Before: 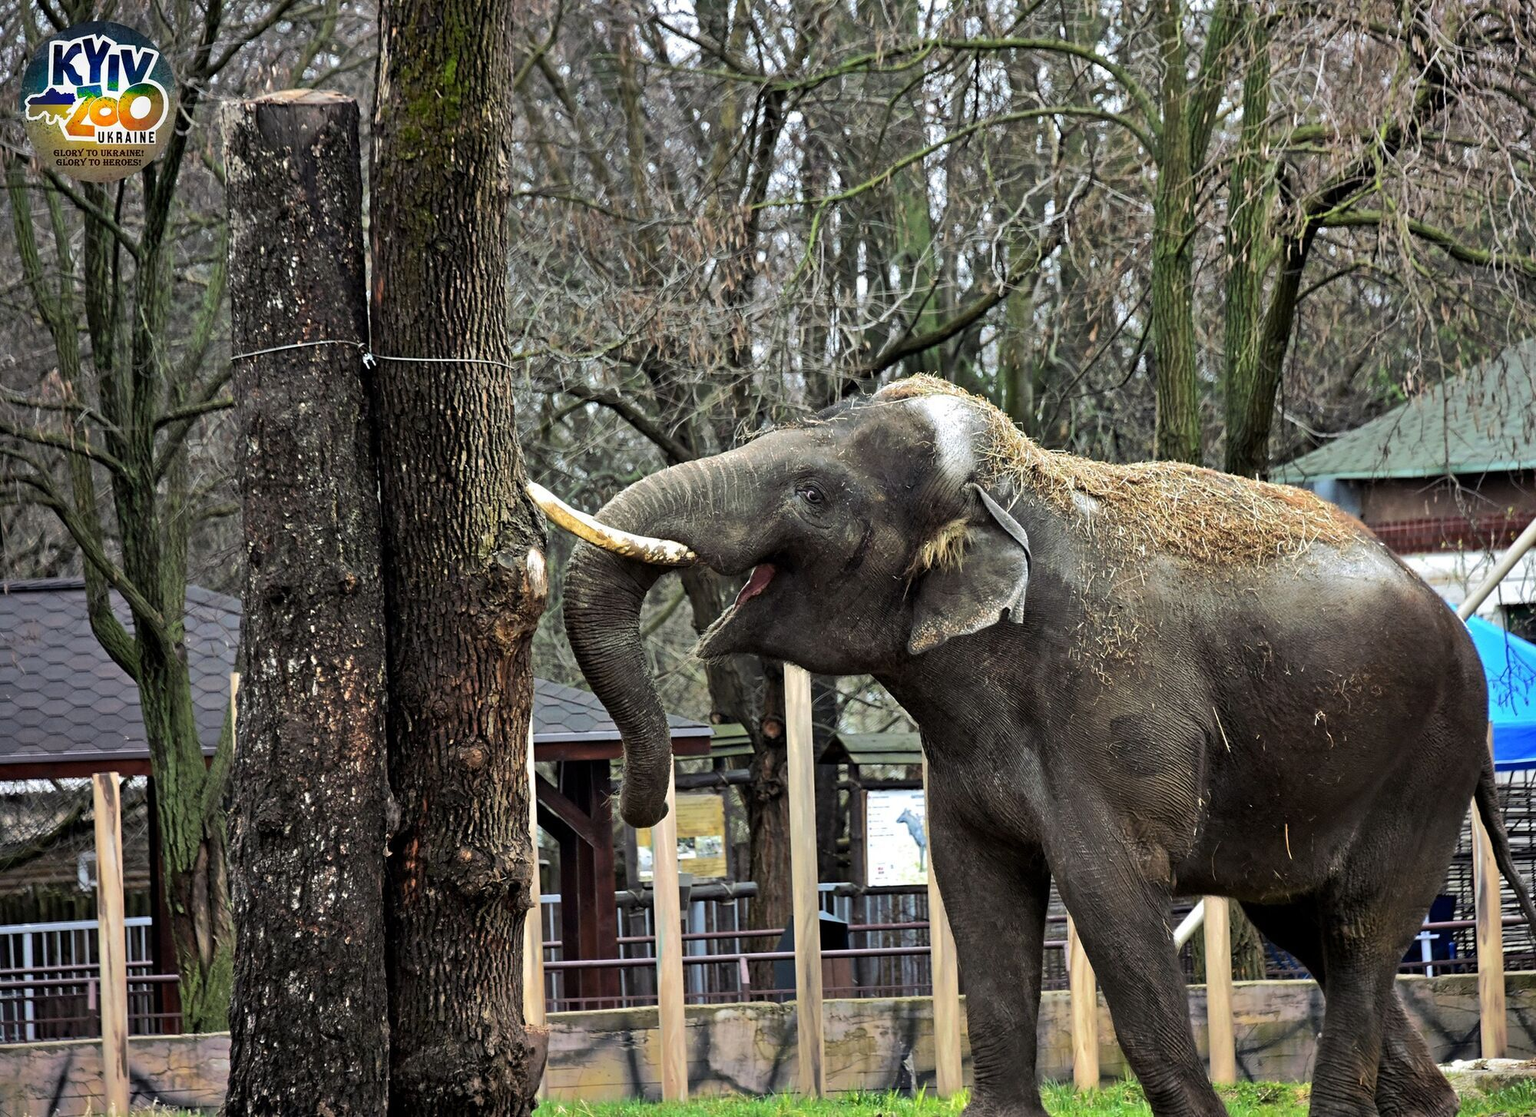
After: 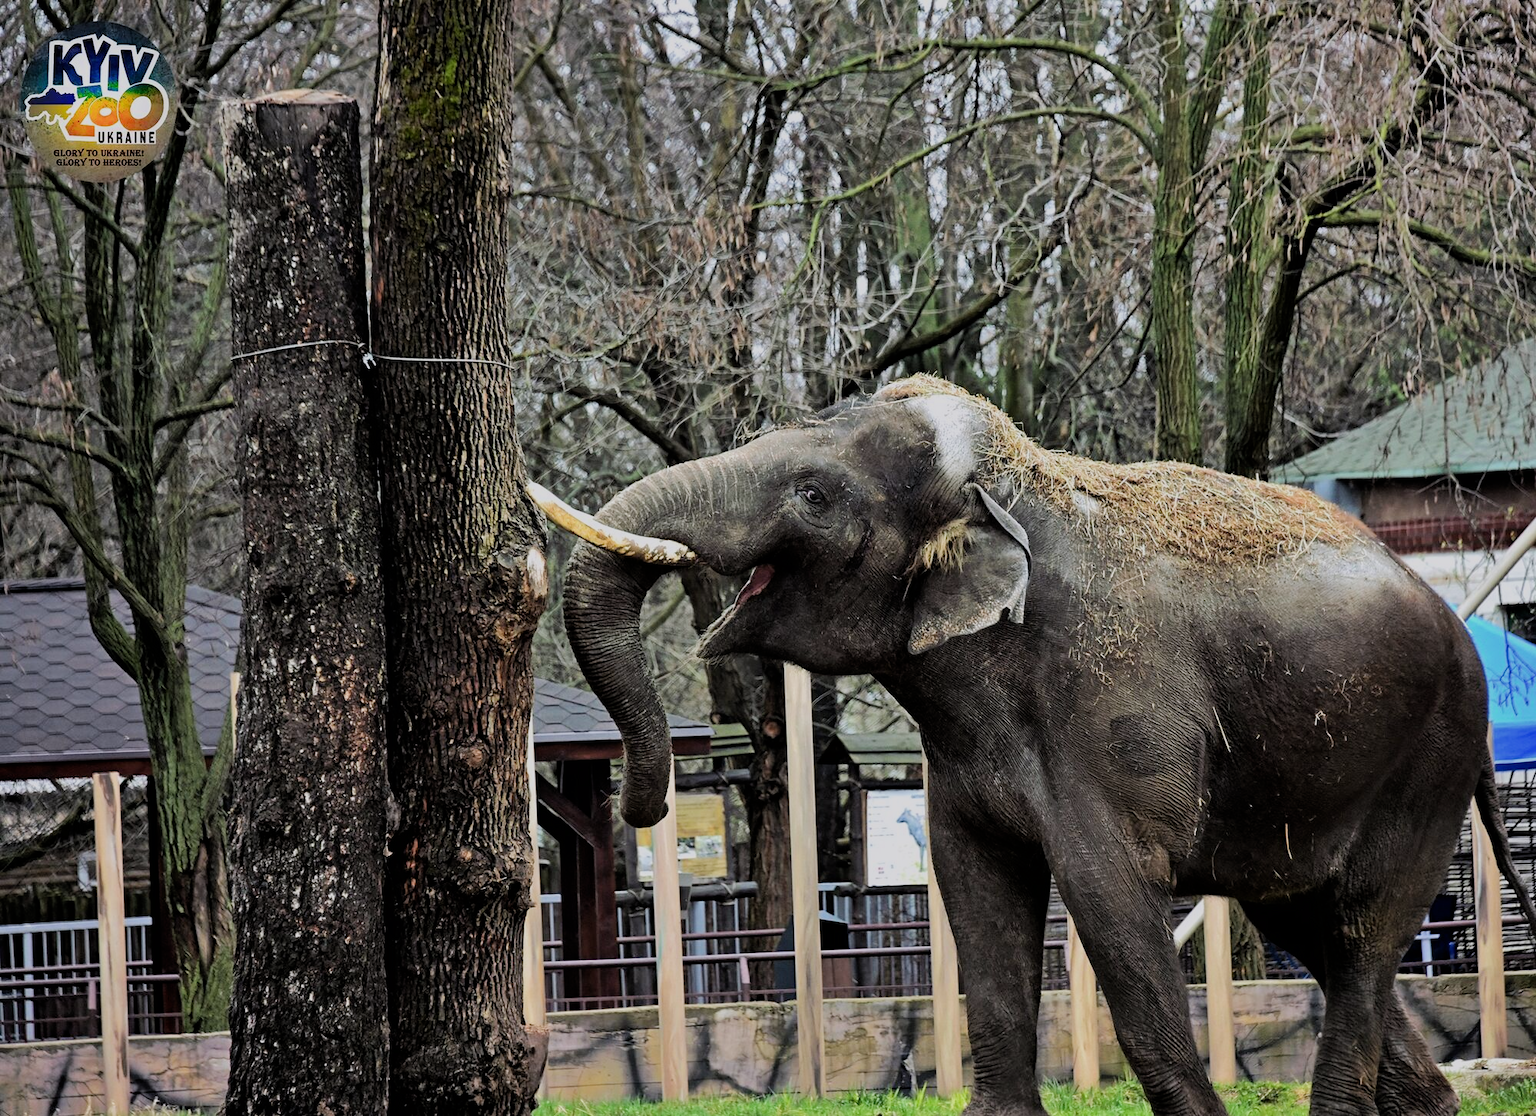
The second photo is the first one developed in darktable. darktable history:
filmic rgb: black relative exposure -7.65 EV, white relative exposure 4.56 EV, hardness 3.61, contrast 1.05
white balance: red 1.004, blue 1.024
